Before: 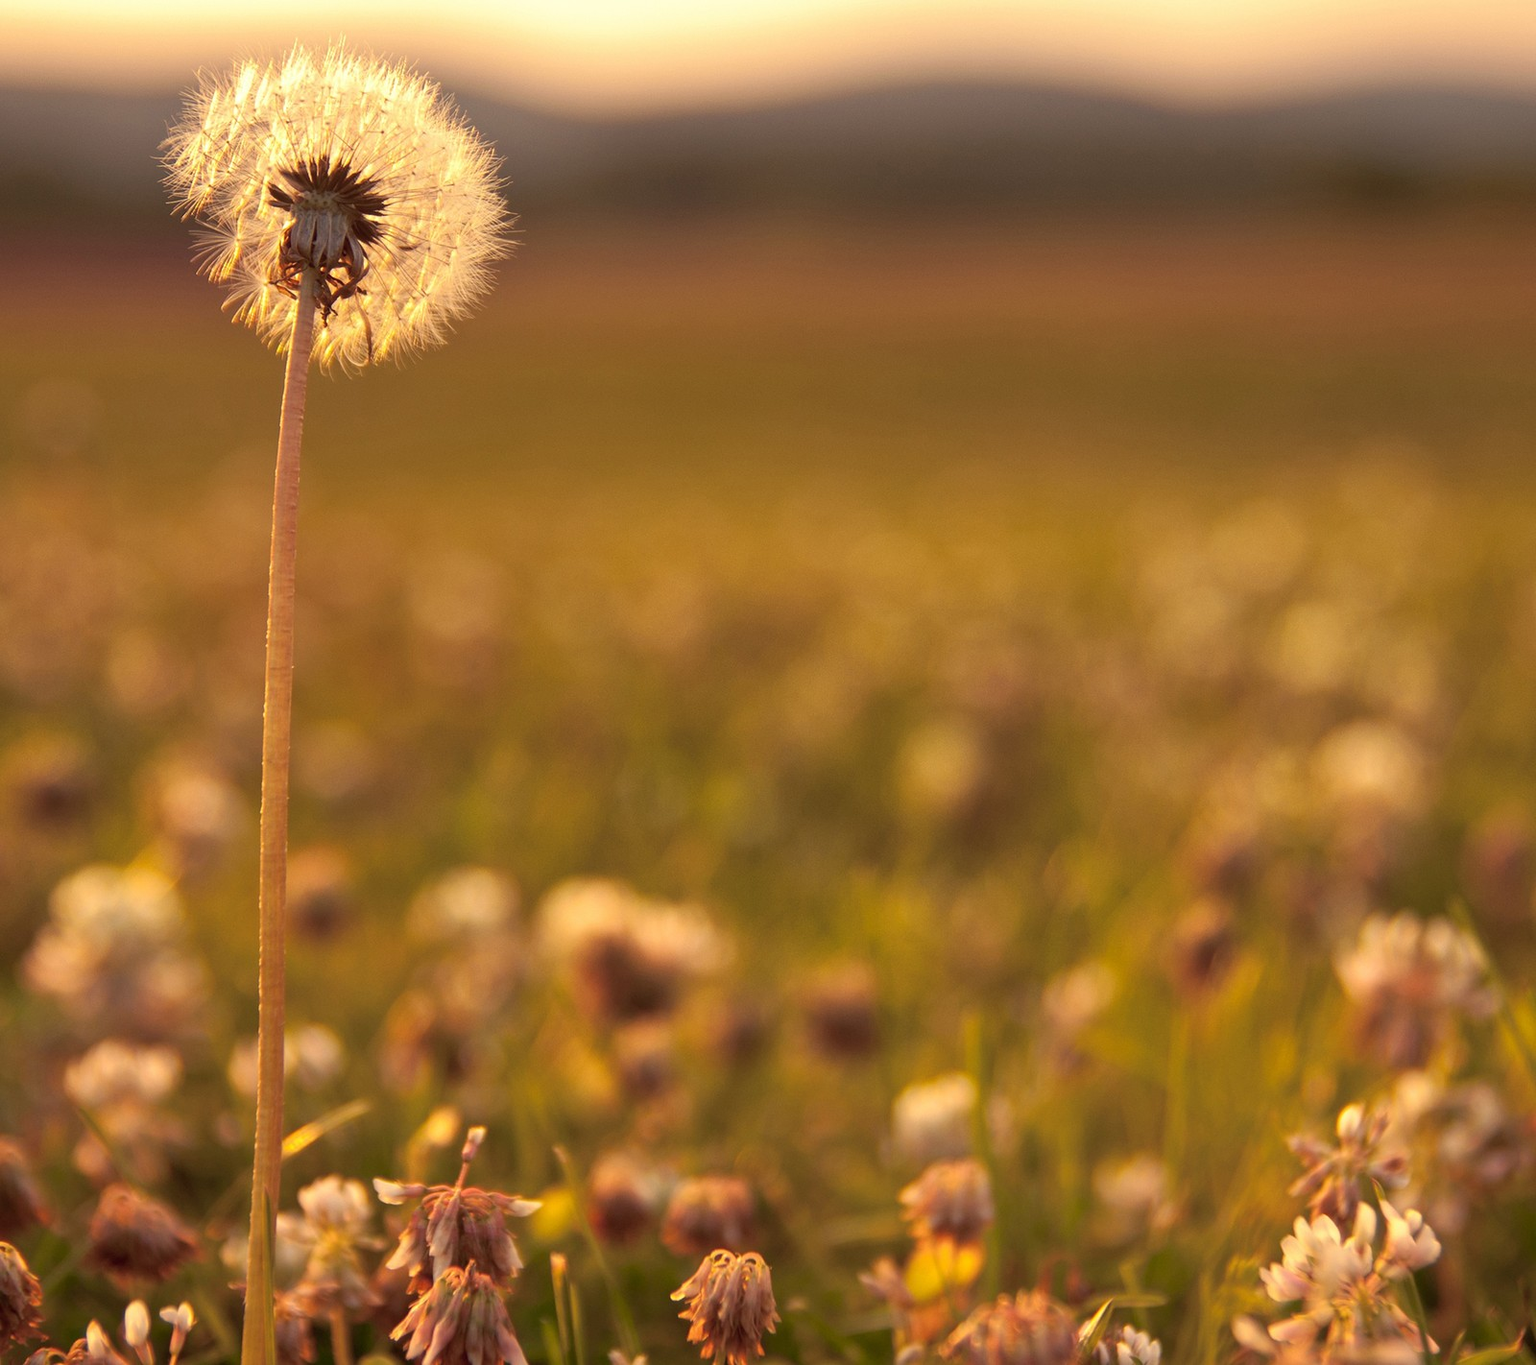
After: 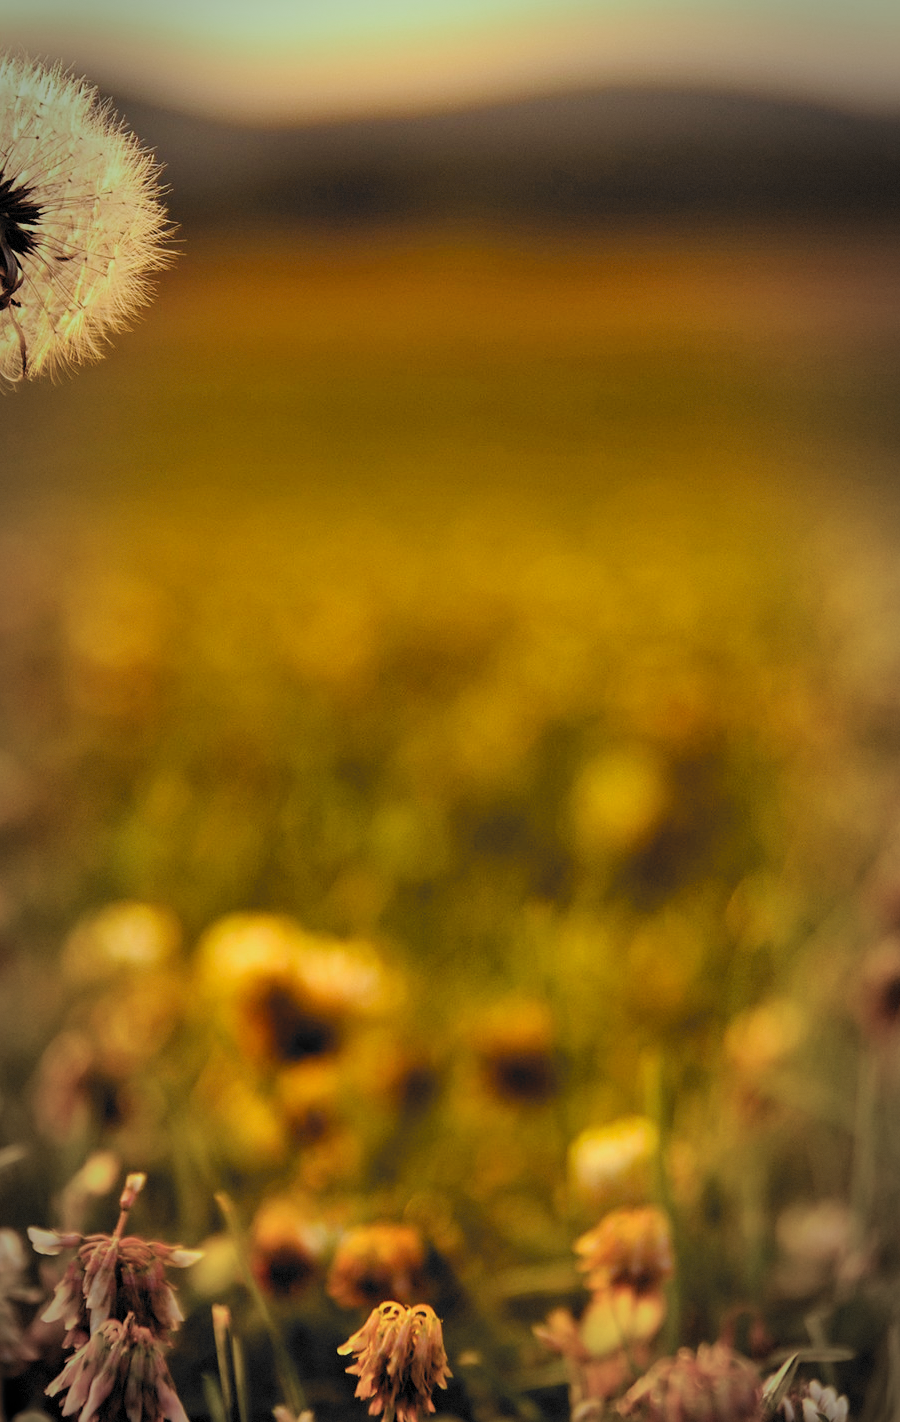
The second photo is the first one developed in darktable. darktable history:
exposure: exposure -0.217 EV, compensate highlight preservation false
crop and rotate: left 22.585%, right 21.147%
vignetting: fall-off start 67.51%, fall-off radius 67.77%, automatic ratio true, dithering 8-bit output
shadows and highlights: low approximation 0.01, soften with gaussian
filmic rgb: black relative exposure -5.03 EV, white relative exposure 3.54 EV, hardness 3.18, contrast 1.411, highlights saturation mix -48.57%, color science v6 (2022), iterations of high-quality reconstruction 0
color balance rgb: shadows lift › chroma 0.984%, shadows lift › hue 113.49°, highlights gain › luminance 19.996%, highlights gain › chroma 2.706%, highlights gain › hue 176.29°, perceptual saturation grading › global saturation 40.394%, perceptual saturation grading › highlights -24.852%, perceptual saturation grading › mid-tones 34.287%, perceptual saturation grading › shadows 36.067%, global vibrance 15.022%
sharpen: amount 0.216
